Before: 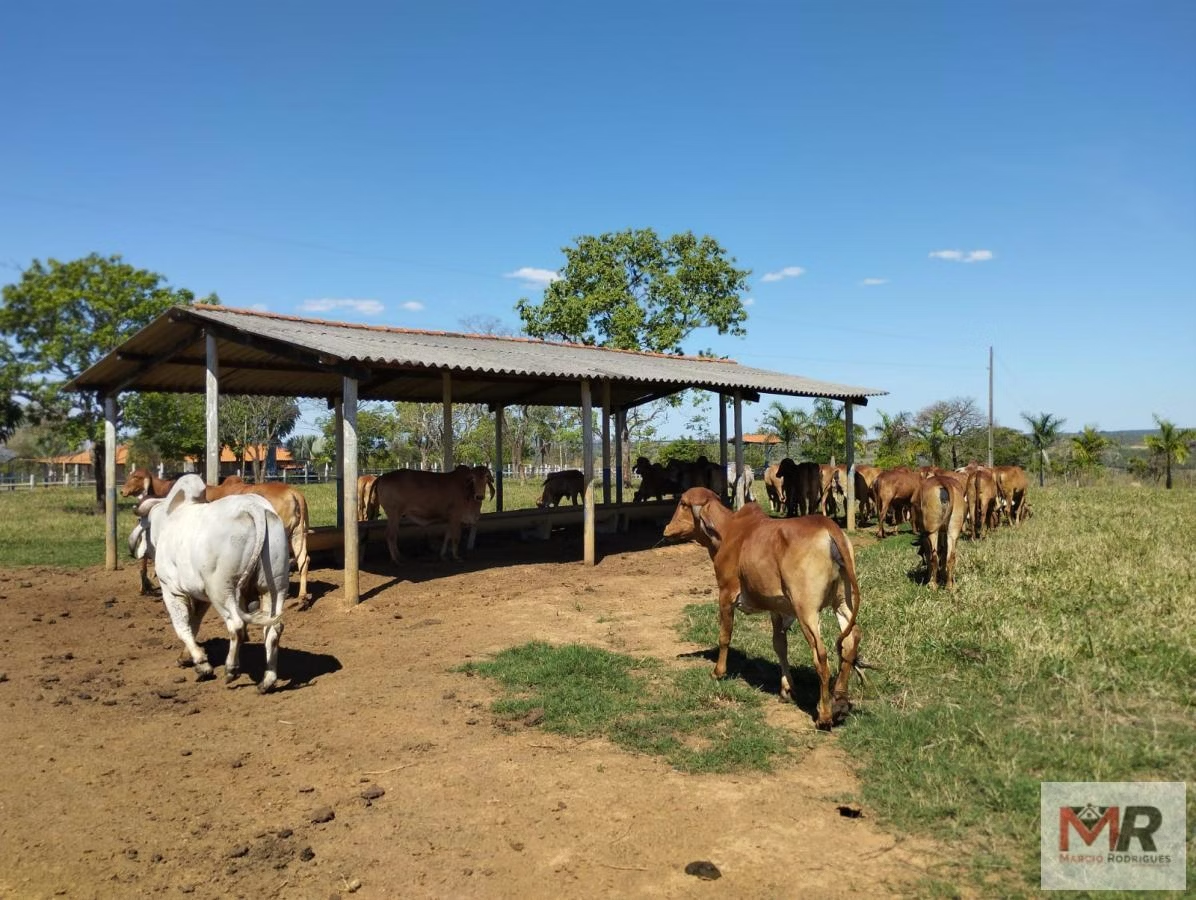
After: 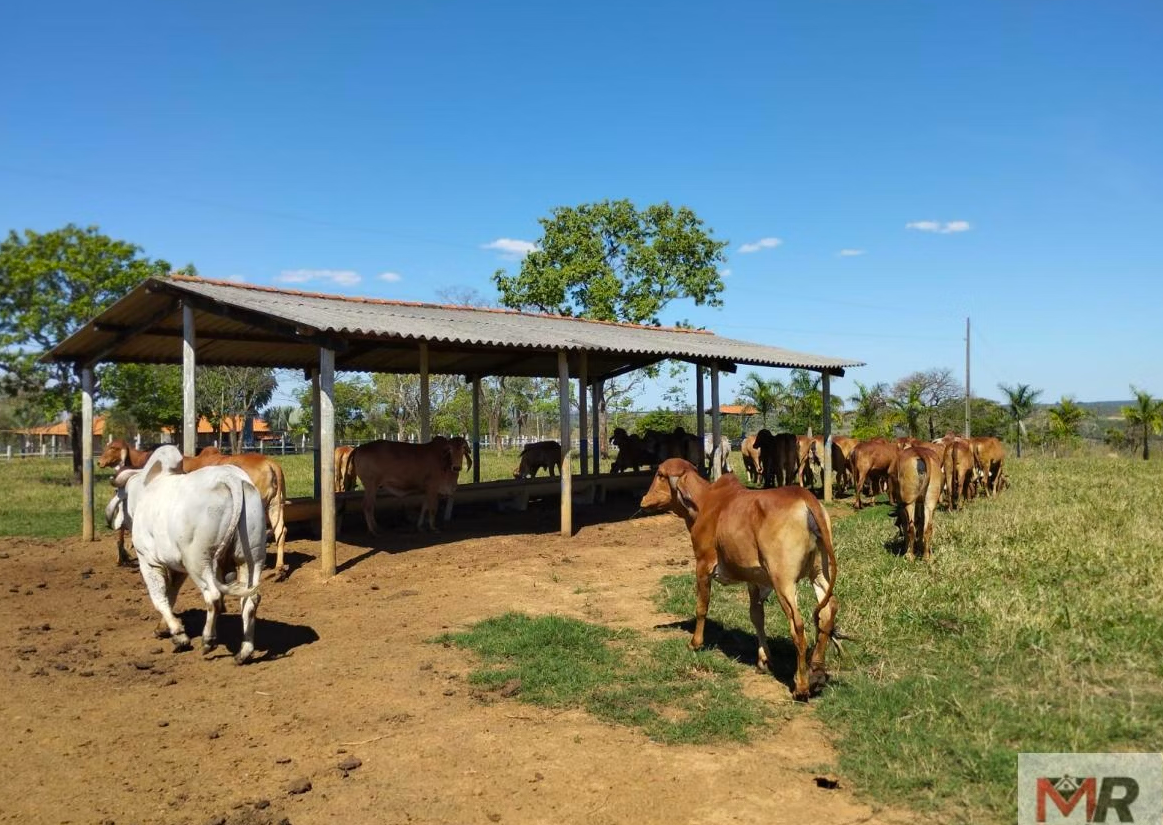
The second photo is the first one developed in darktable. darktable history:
crop: left 1.972%, top 3.274%, right 0.776%, bottom 4.977%
color zones: curves: ch1 [(0, 0.513) (0.143, 0.524) (0.286, 0.511) (0.429, 0.506) (0.571, 0.503) (0.714, 0.503) (0.857, 0.508) (1, 0.513)]
color correction: highlights b* -0.033, saturation 1.12
